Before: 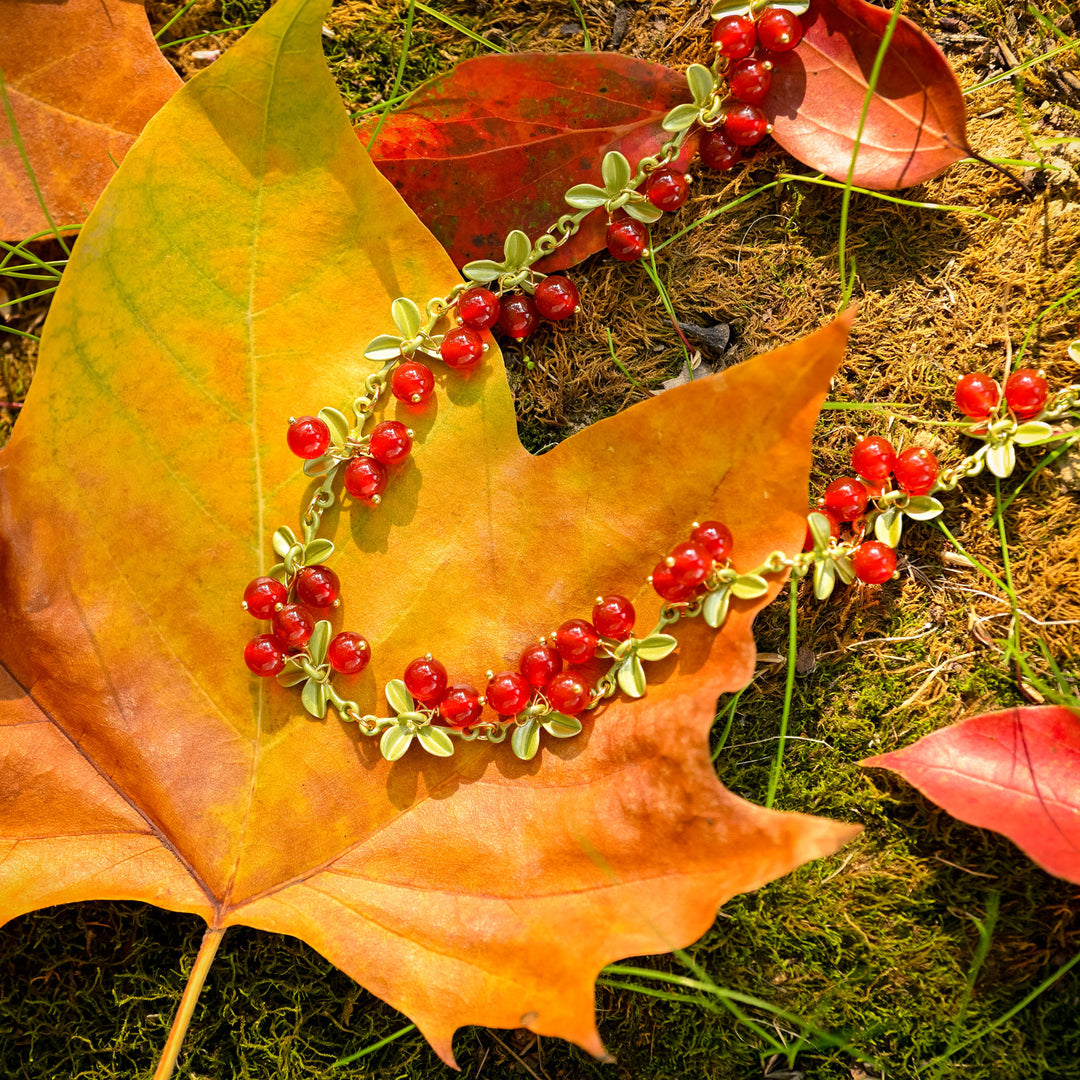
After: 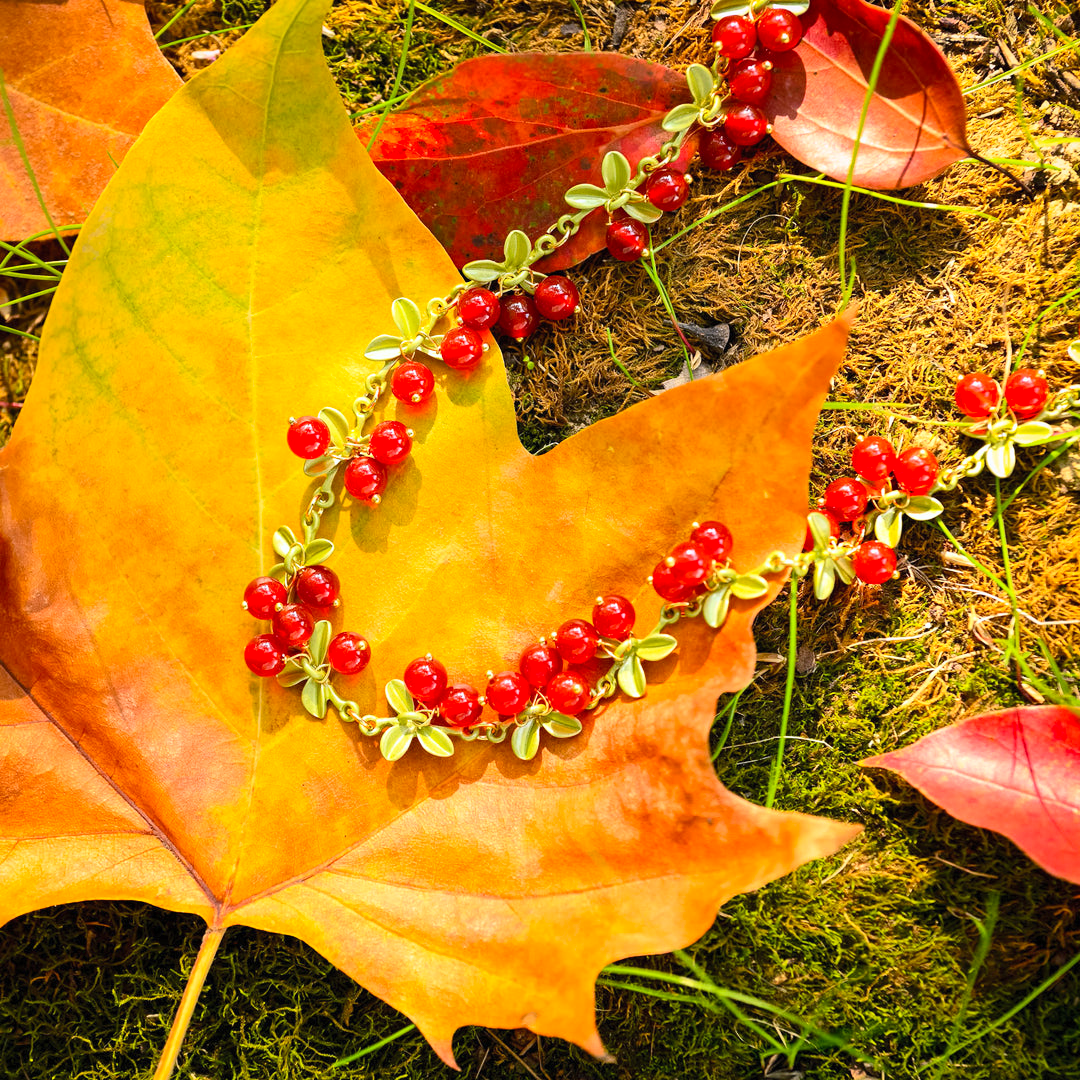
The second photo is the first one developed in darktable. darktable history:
white balance: red 0.984, blue 1.059
contrast brightness saturation: contrast 0.2, brightness 0.16, saturation 0.22
